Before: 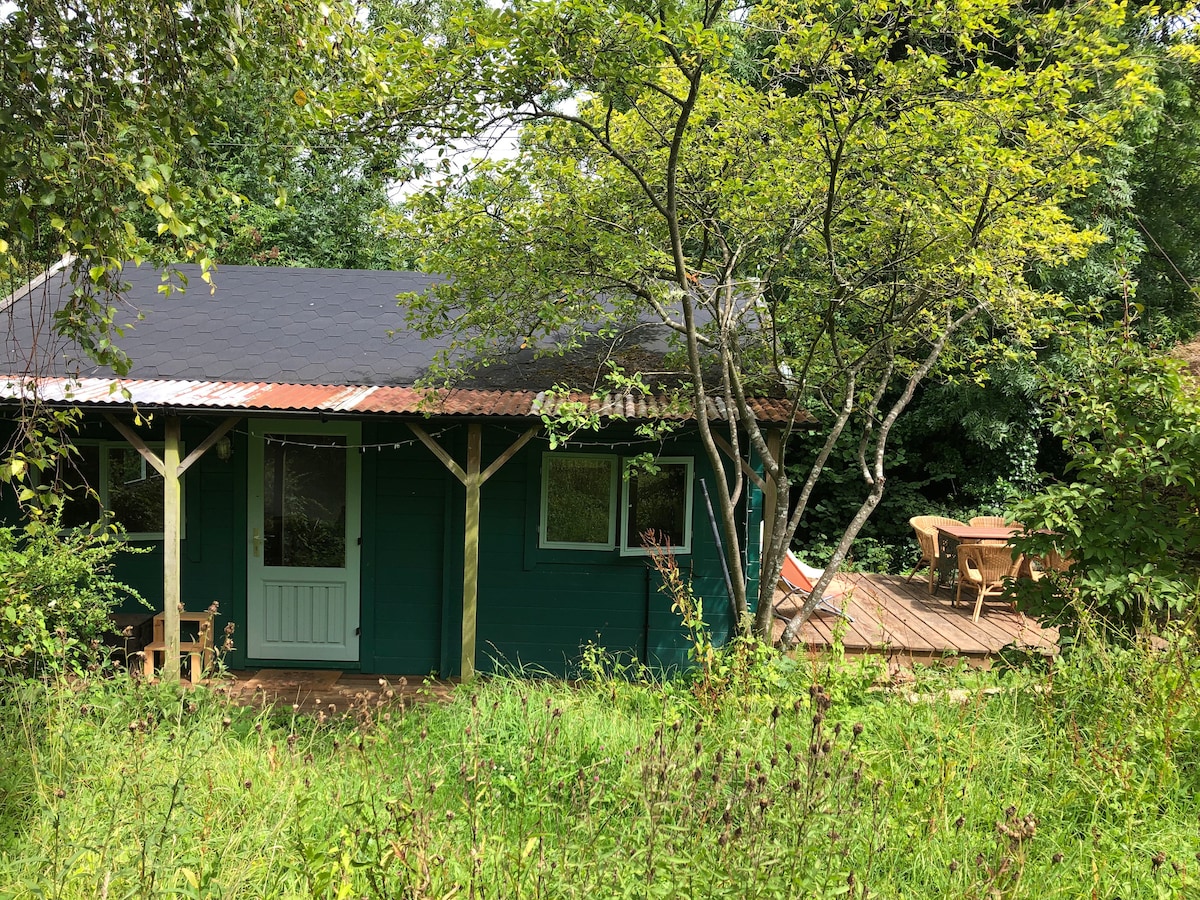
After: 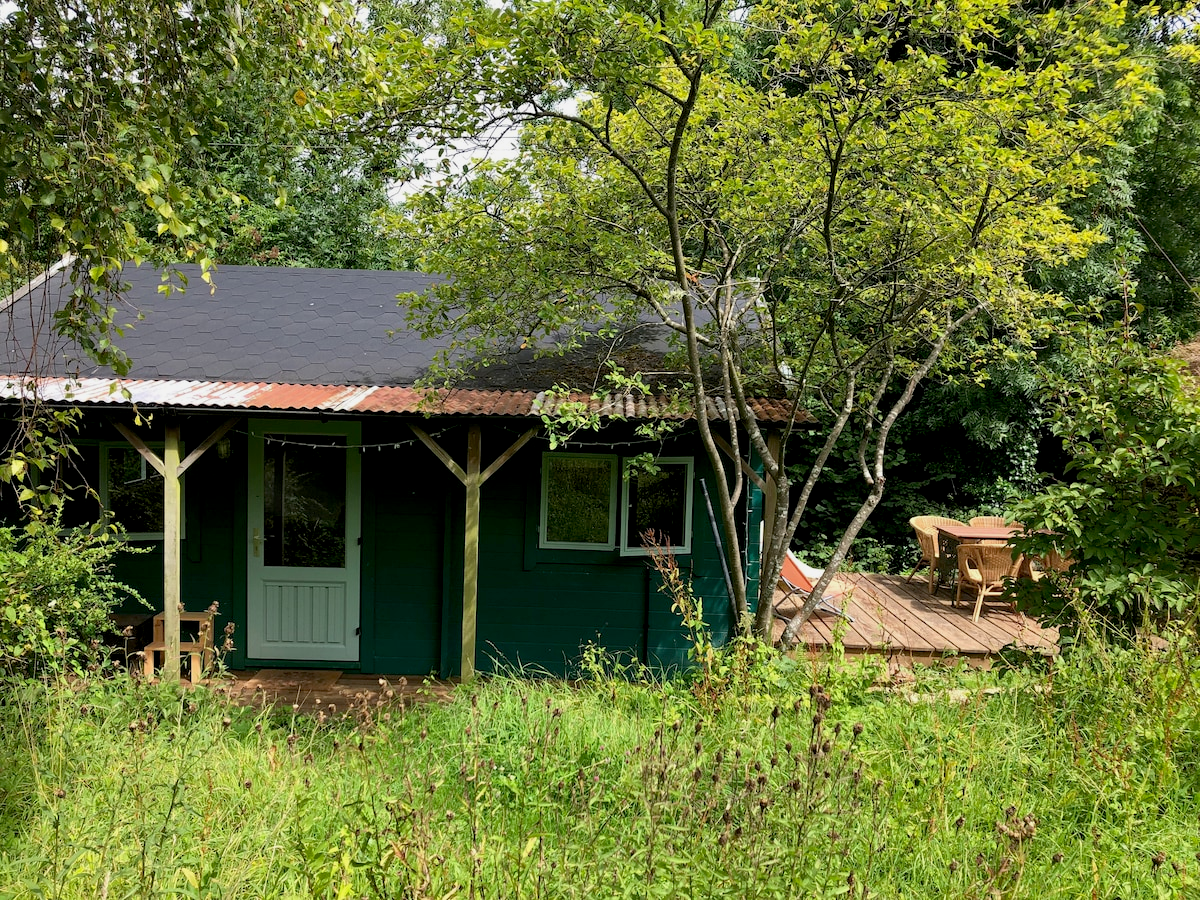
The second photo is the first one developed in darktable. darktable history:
exposure: black level correction 0.009, exposure -0.16 EV, compensate highlight preservation false
